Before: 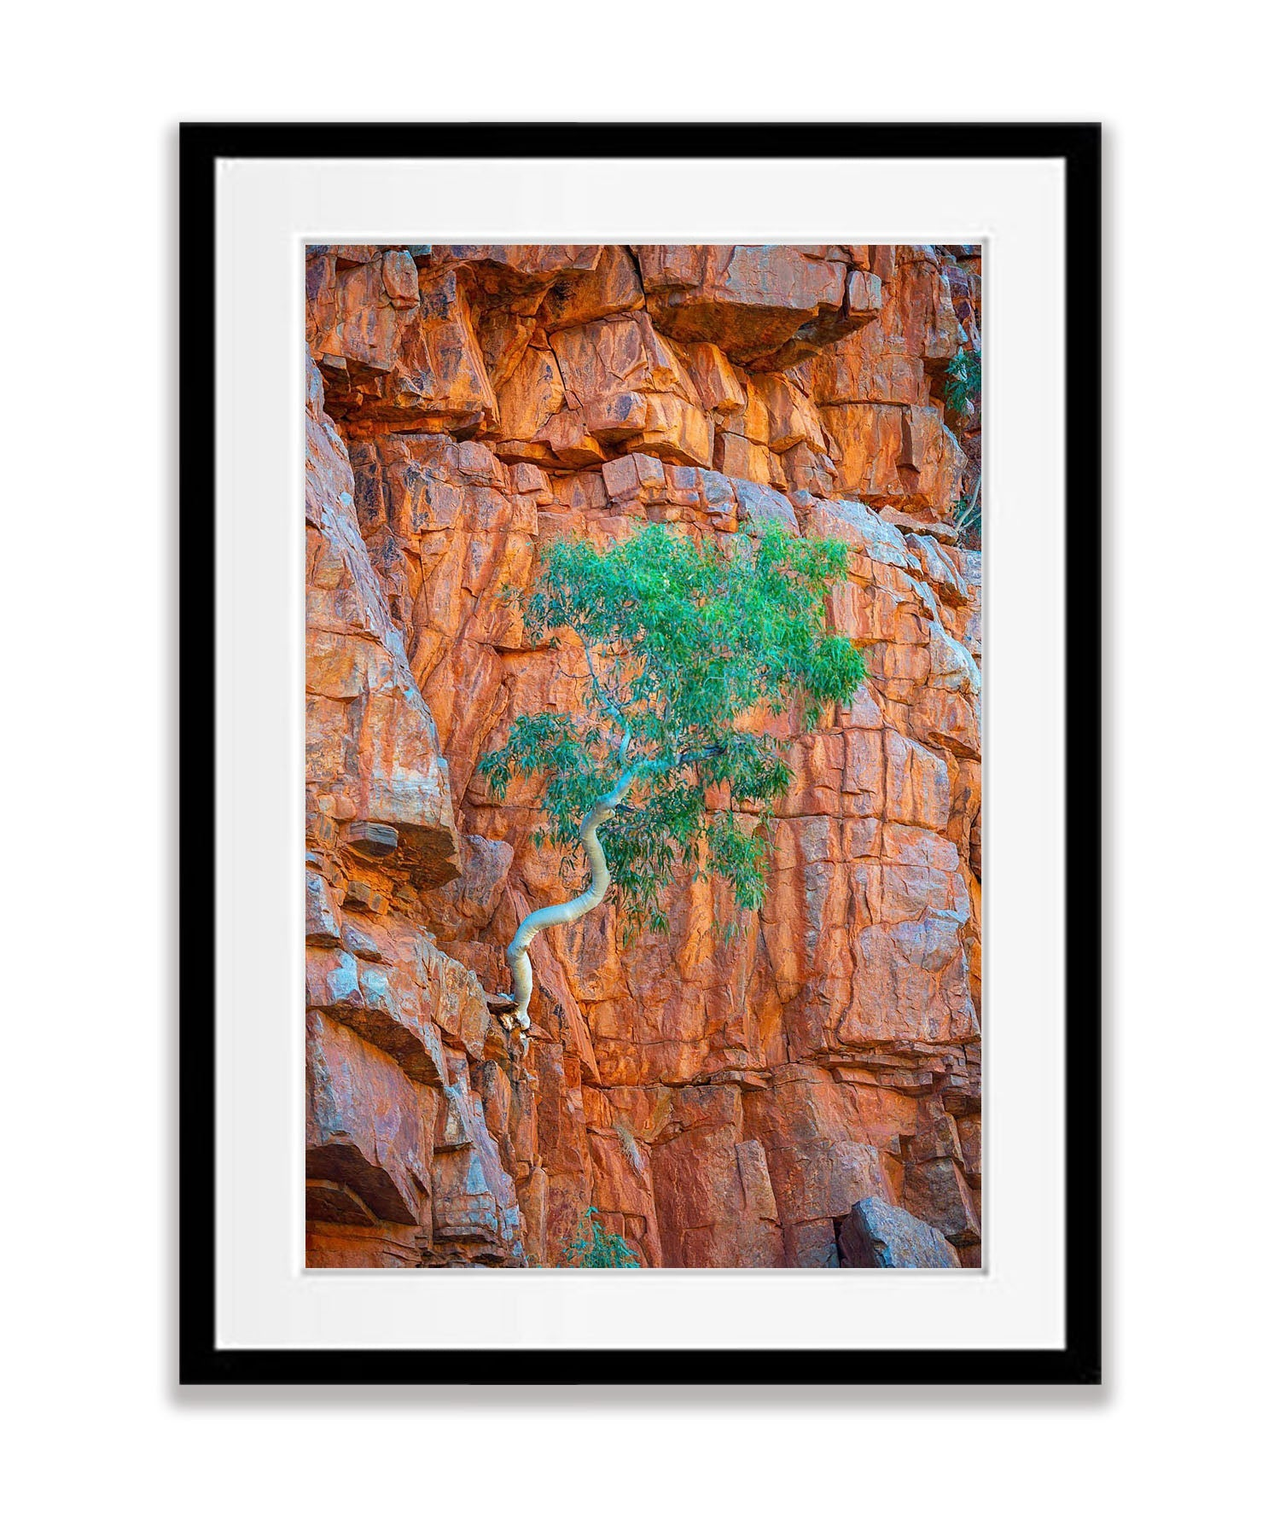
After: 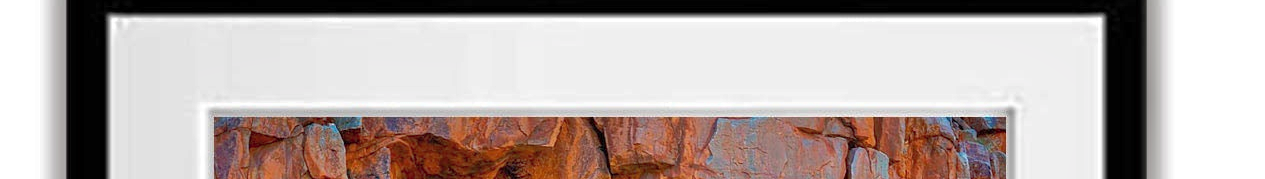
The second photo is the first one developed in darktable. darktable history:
shadows and highlights: on, module defaults
crop and rotate: left 9.644%, top 9.491%, right 6.021%, bottom 80.509%
